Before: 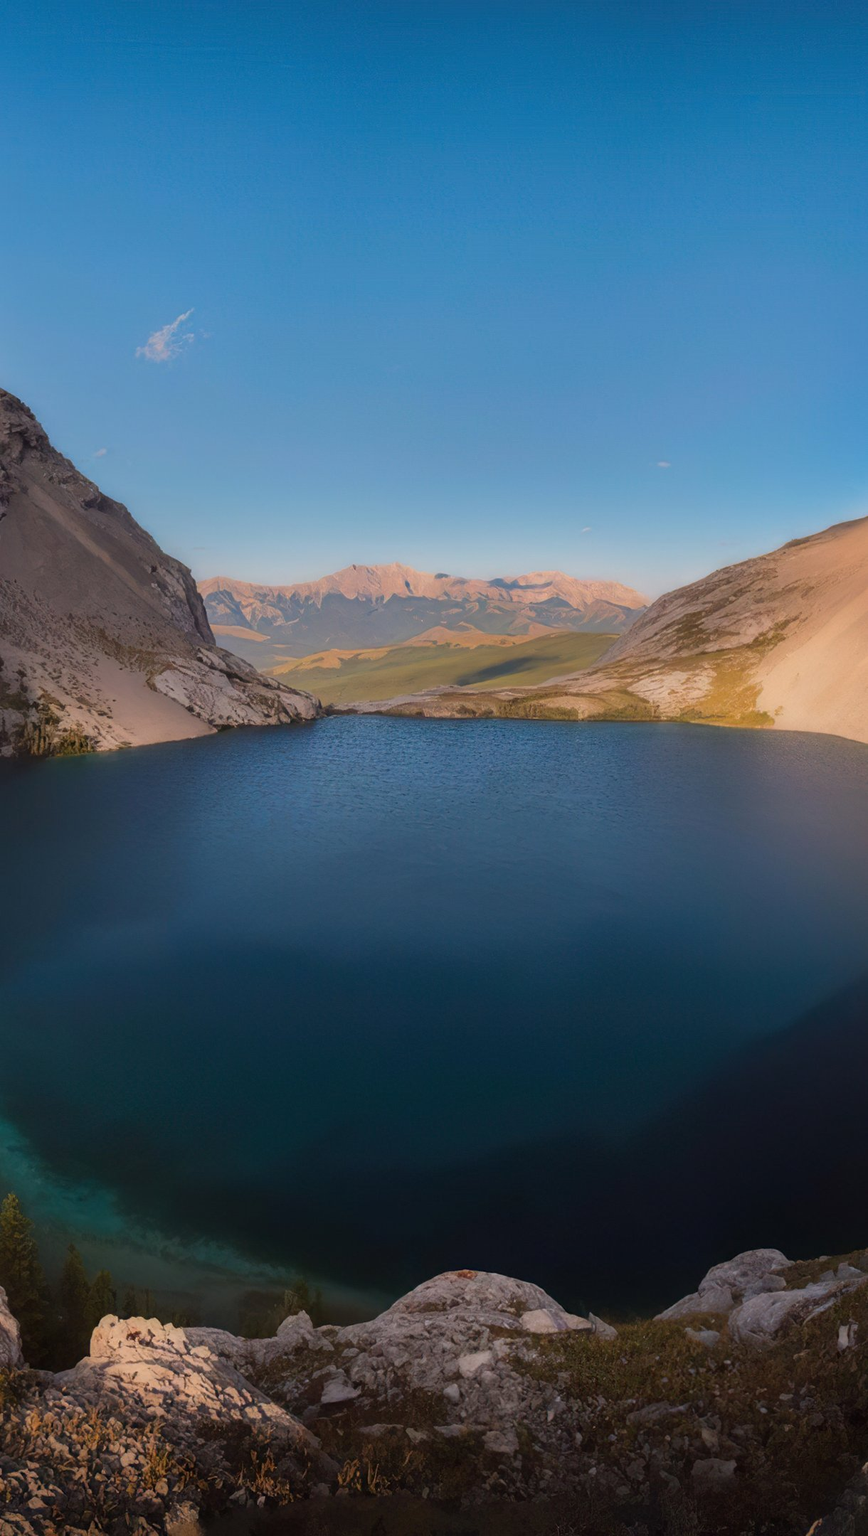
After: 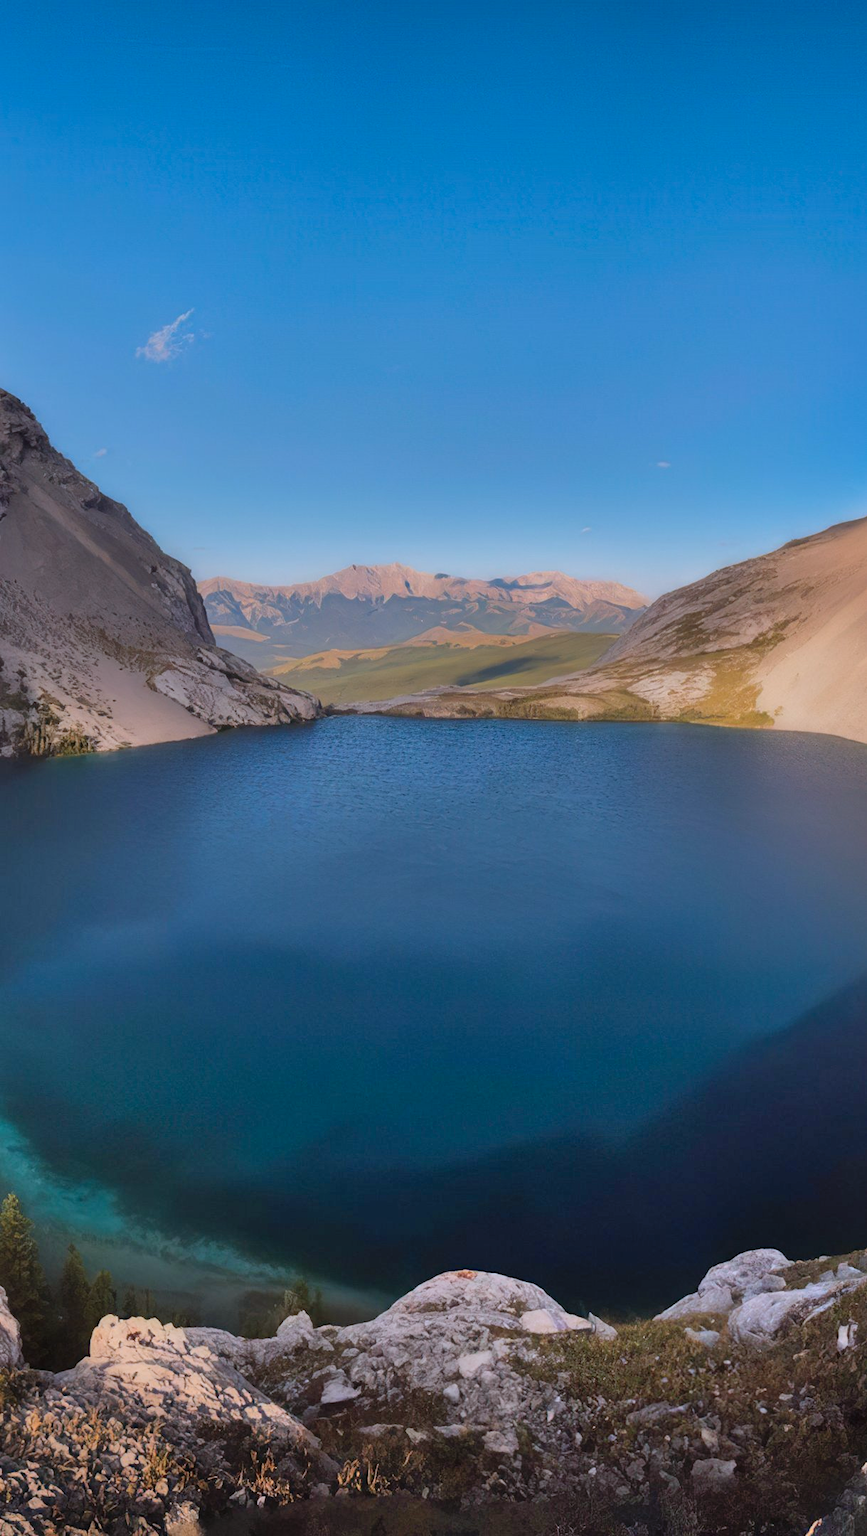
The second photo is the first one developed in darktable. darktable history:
shadows and highlights: shadows 60, soften with gaussian
color calibration: x 0.37, y 0.382, temperature 4313.32 K
